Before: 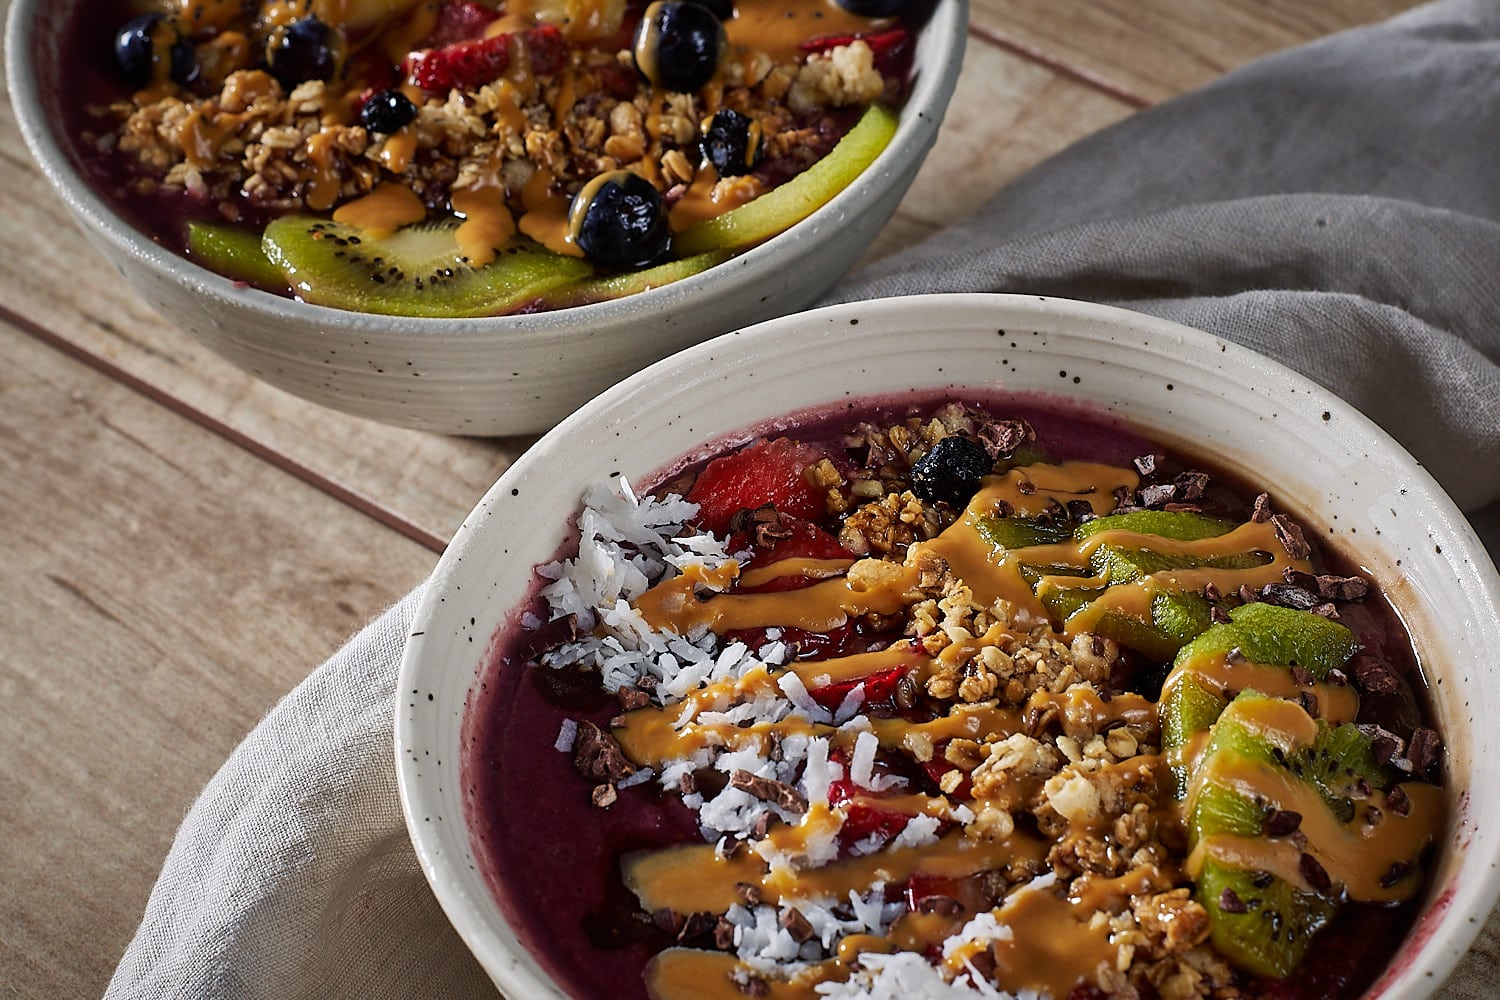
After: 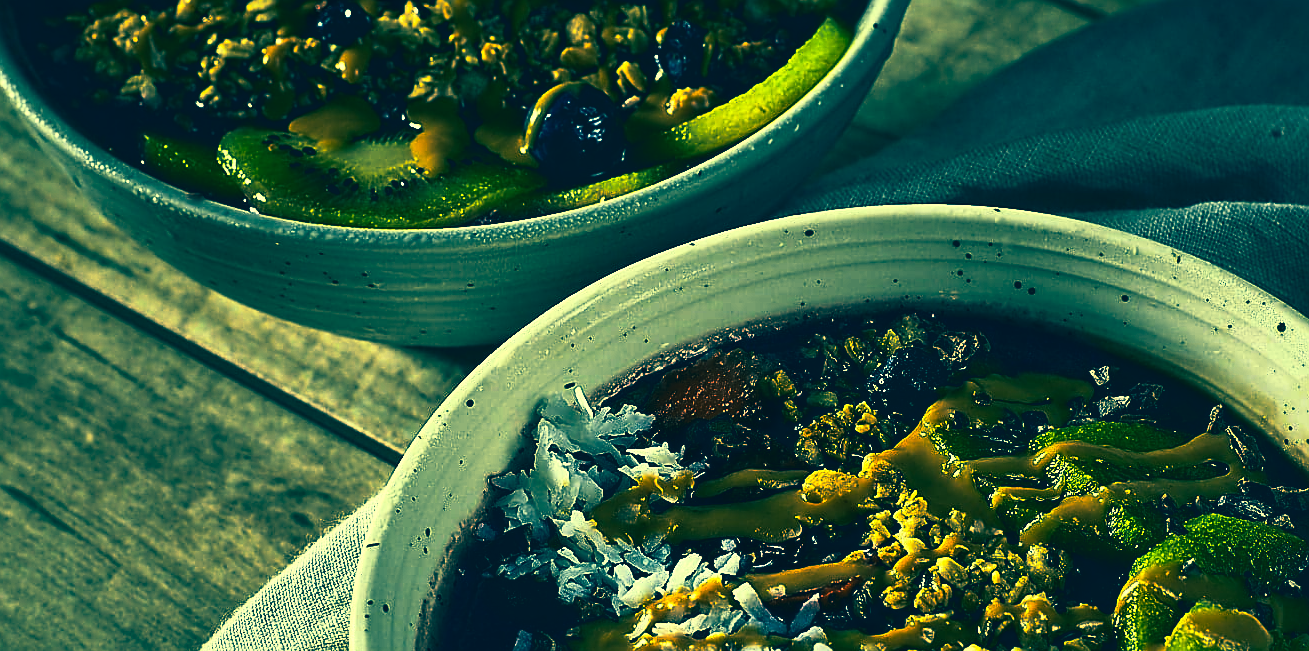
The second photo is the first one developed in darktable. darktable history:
base curve: curves: ch0 [(0, 0) (0.564, 0.291) (0.802, 0.731) (1, 1)], preserve colors none
sharpen: radius 1.983
crop: left 3.047%, top 8.925%, right 9.628%, bottom 25.965%
exposure: exposure 0.405 EV, compensate highlight preservation false
color correction: highlights a* -15.89, highlights b* 39.84, shadows a* -39.53, shadows b* -26.06
contrast brightness saturation: contrast 0.276
